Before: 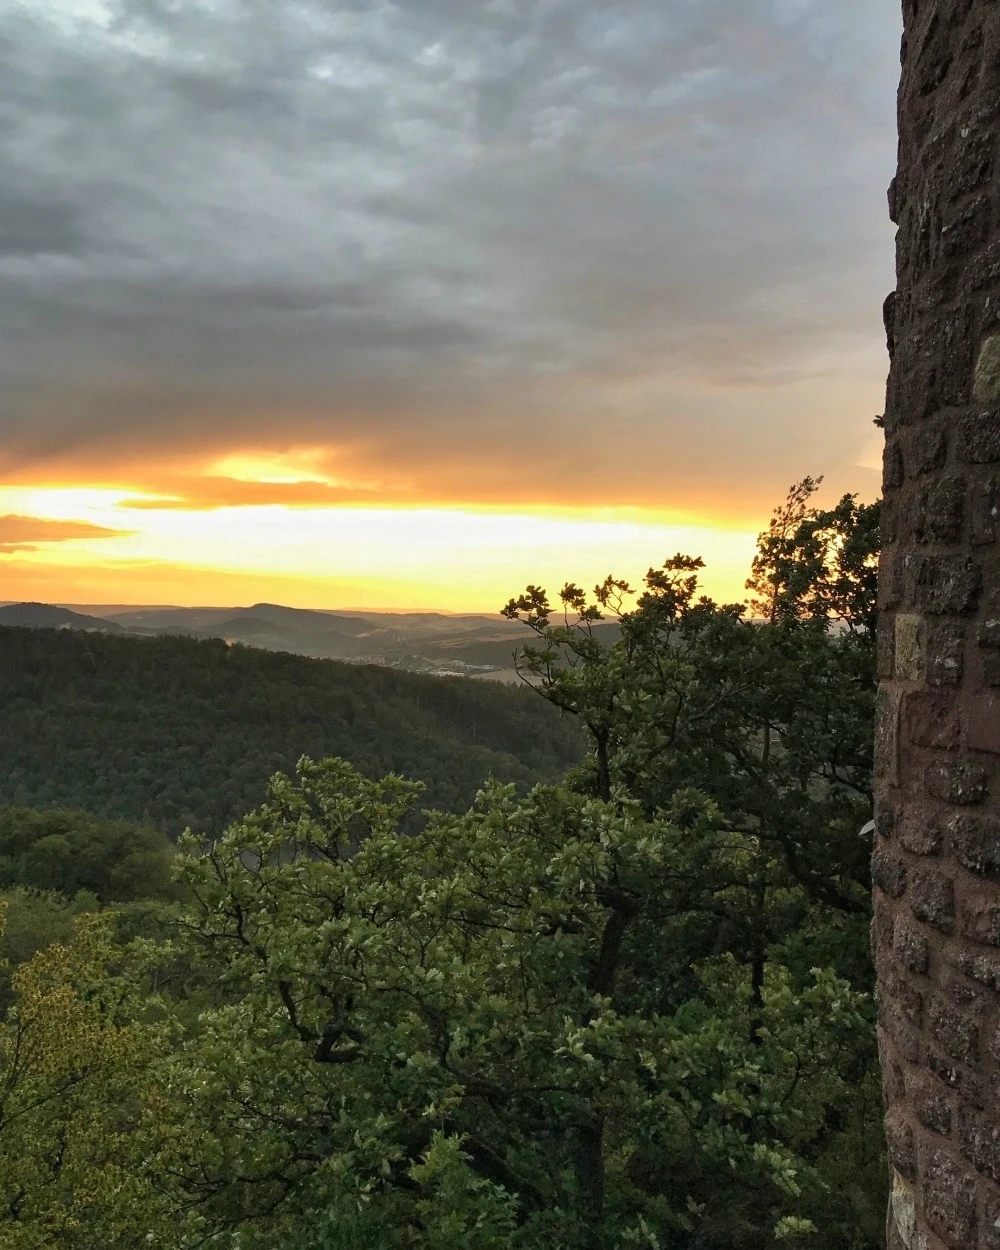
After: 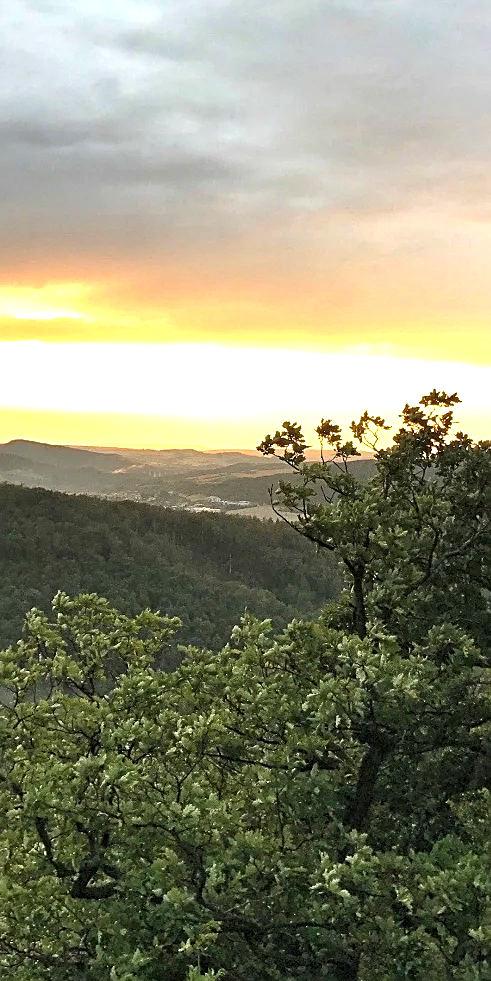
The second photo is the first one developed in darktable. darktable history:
sharpen: on, module defaults
crop and rotate: angle 0.019°, left 24.44%, top 13.183%, right 26.37%, bottom 8.292%
levels: black 8.52%, levels [0.026, 0.507, 0.987]
exposure: black level correction 0, exposure 1 EV, compensate exposure bias true, compensate highlight preservation false
